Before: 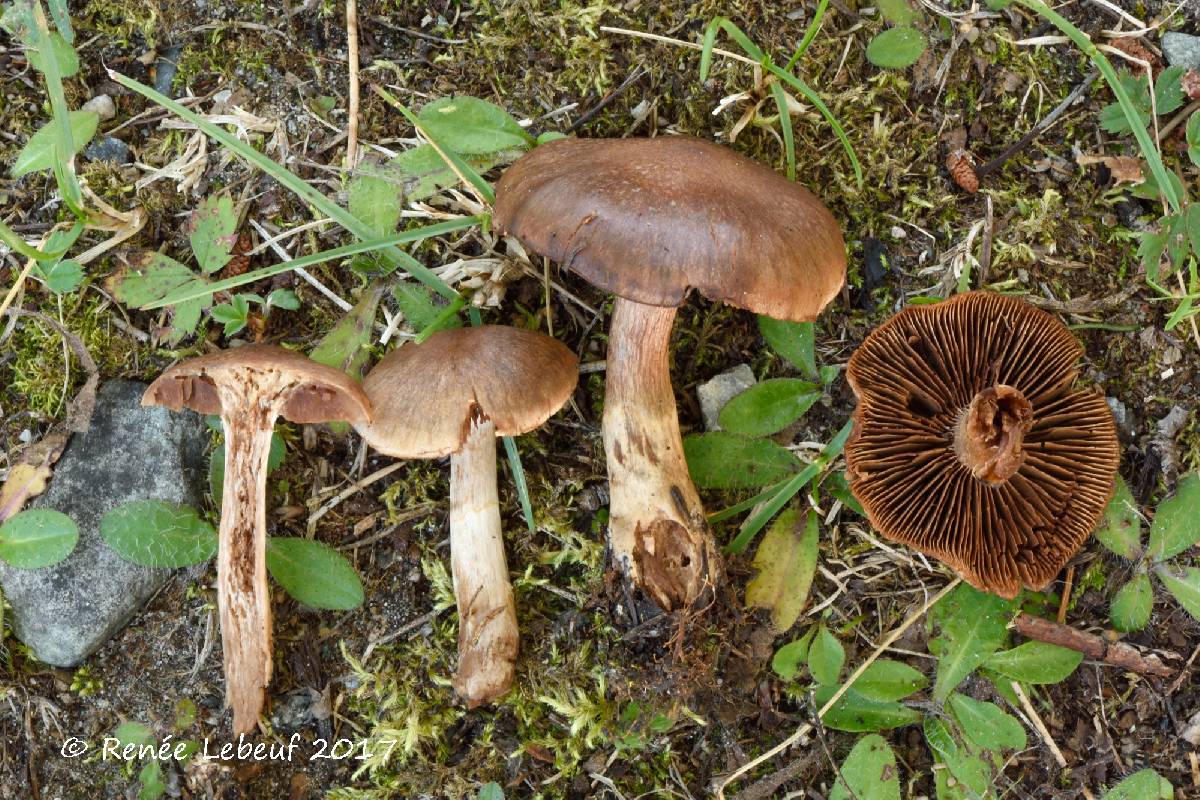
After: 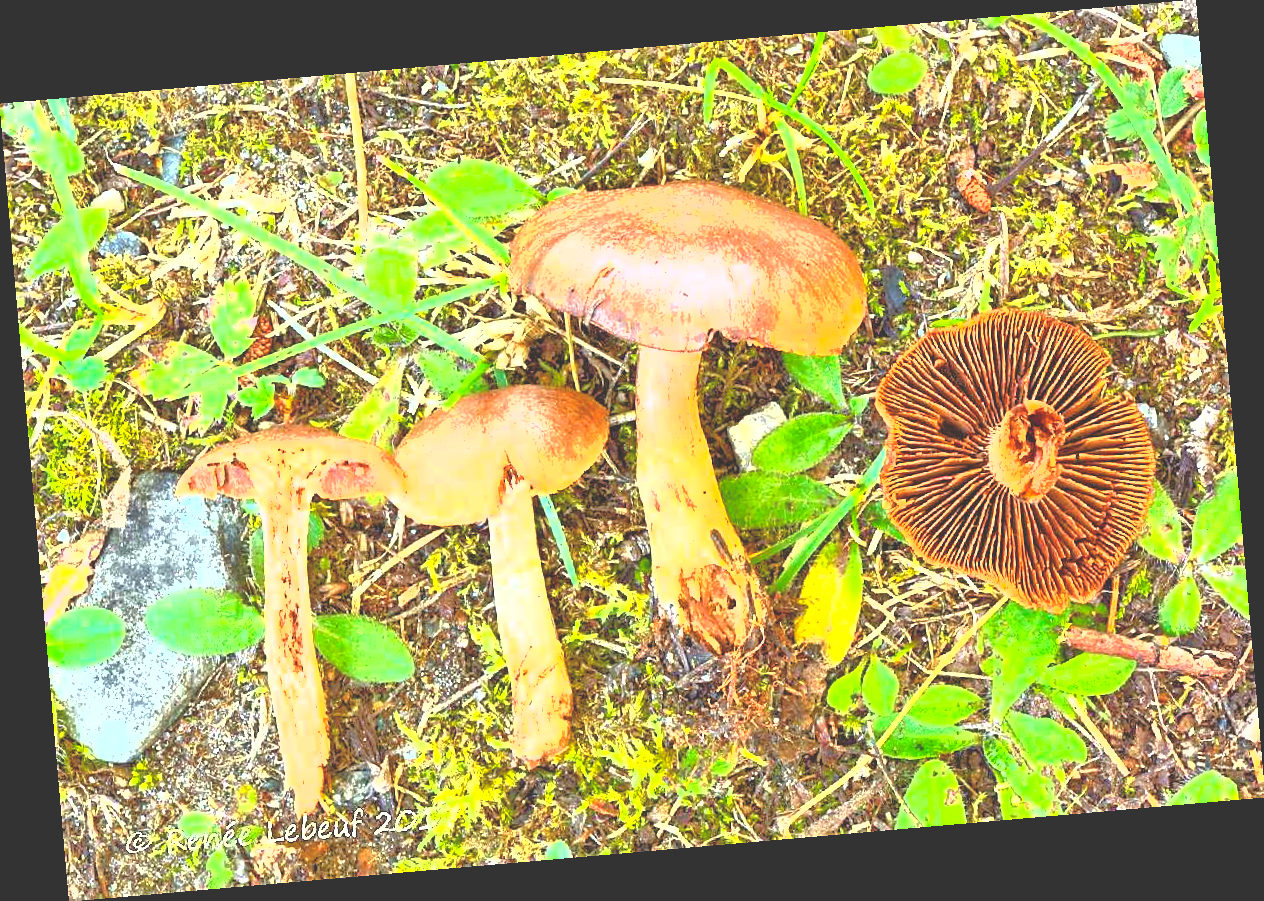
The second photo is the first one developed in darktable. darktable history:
rgb curve: curves: ch0 [(0, 0.186) (0.314, 0.284) (0.775, 0.708) (1, 1)], compensate middle gray true, preserve colors none
exposure: exposure 2.207 EV, compensate highlight preservation false
tone equalizer: -7 EV 0.15 EV, -6 EV 0.6 EV, -5 EV 1.15 EV, -4 EV 1.33 EV, -3 EV 1.15 EV, -2 EV 0.6 EV, -1 EV 0.15 EV, mask exposure compensation -0.5 EV
sharpen: on, module defaults
rotate and perspective: rotation -4.98°, automatic cropping off
color balance rgb: perceptual saturation grading › global saturation 35%, perceptual saturation grading › highlights -25%, perceptual saturation grading › shadows 50%
fill light: on, module defaults
base curve: curves: ch0 [(0, 0) (0.262, 0.32) (0.722, 0.705) (1, 1)]
